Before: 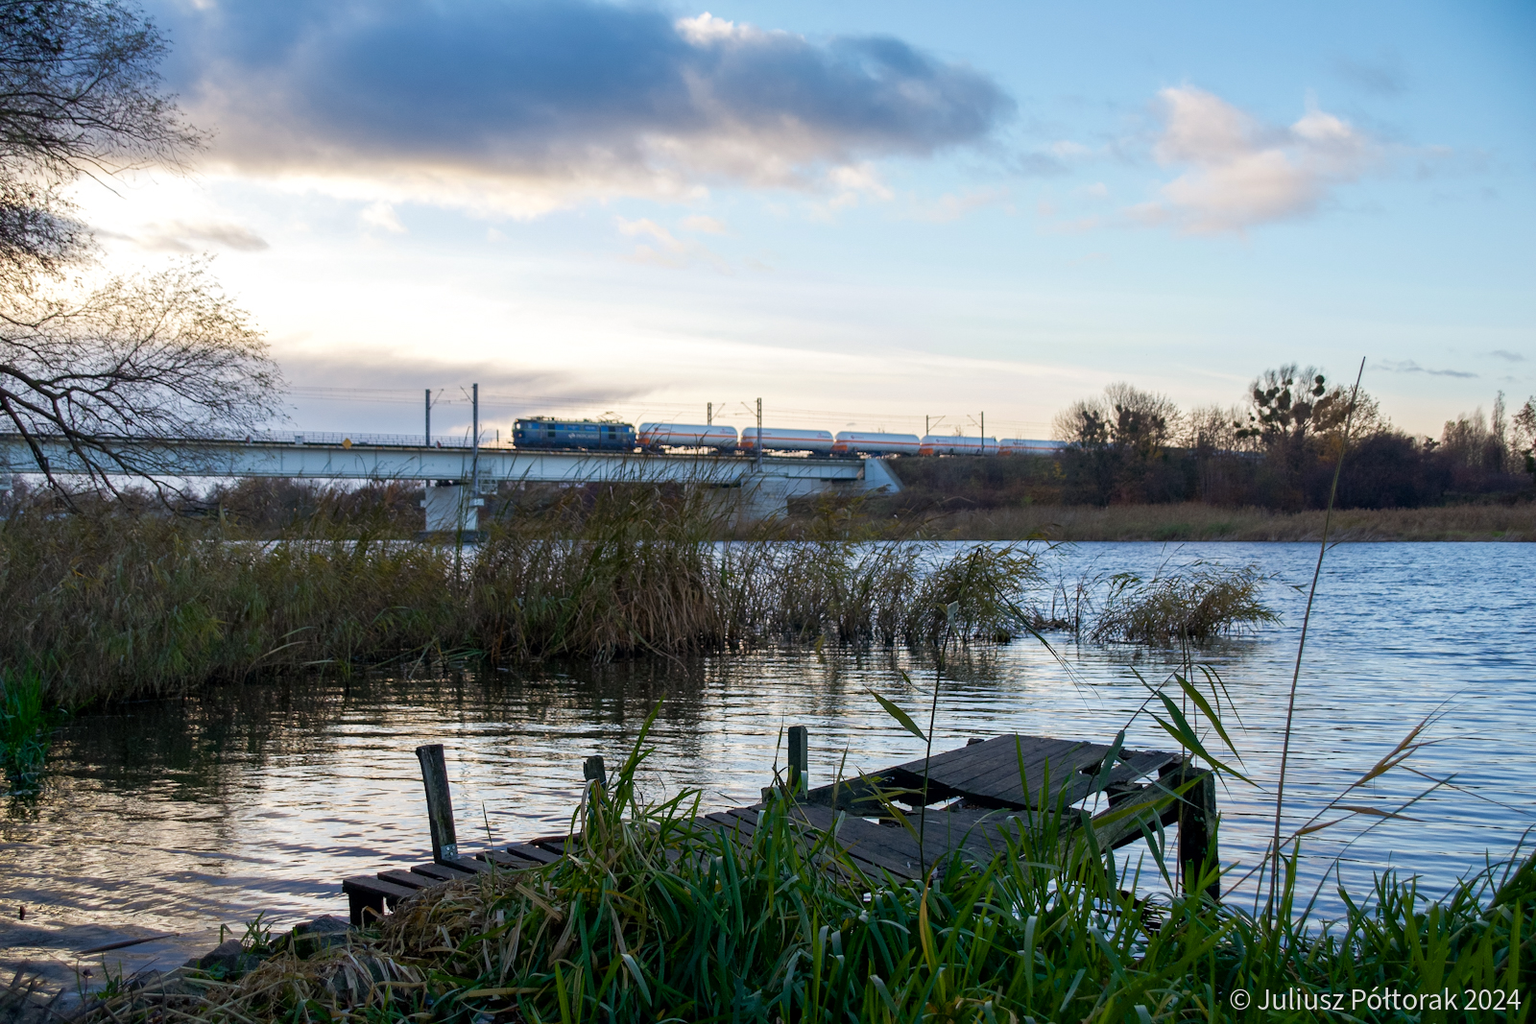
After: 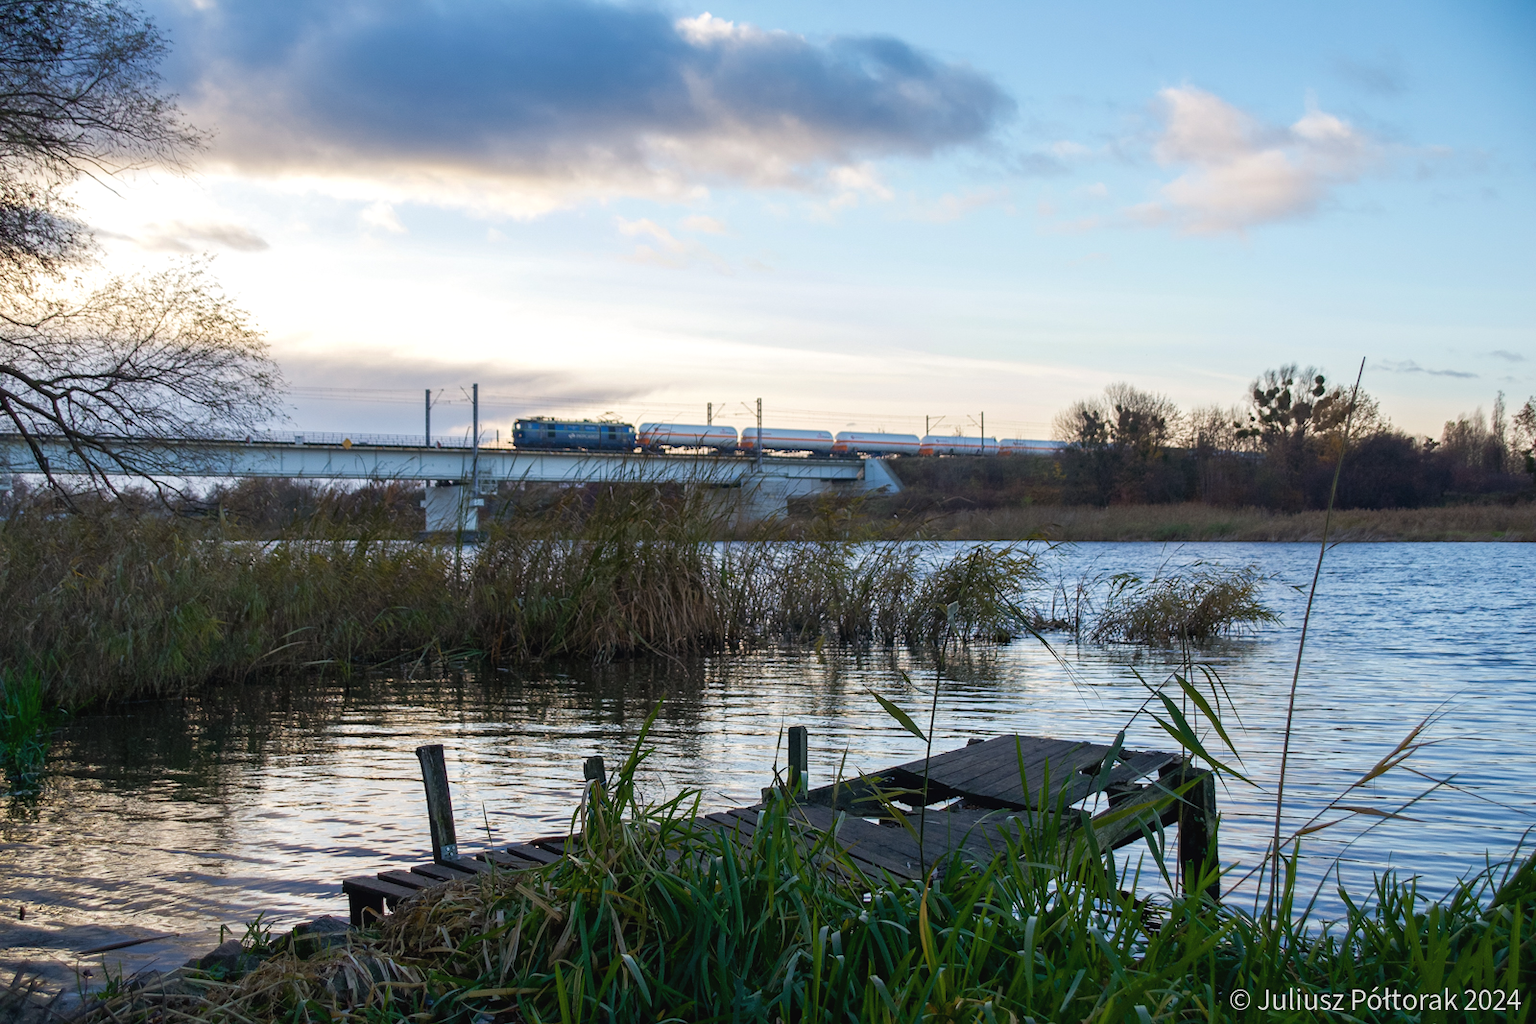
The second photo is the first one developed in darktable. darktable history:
exposure: black level correction -0.003, exposure 0.04 EV, compensate highlight preservation false
